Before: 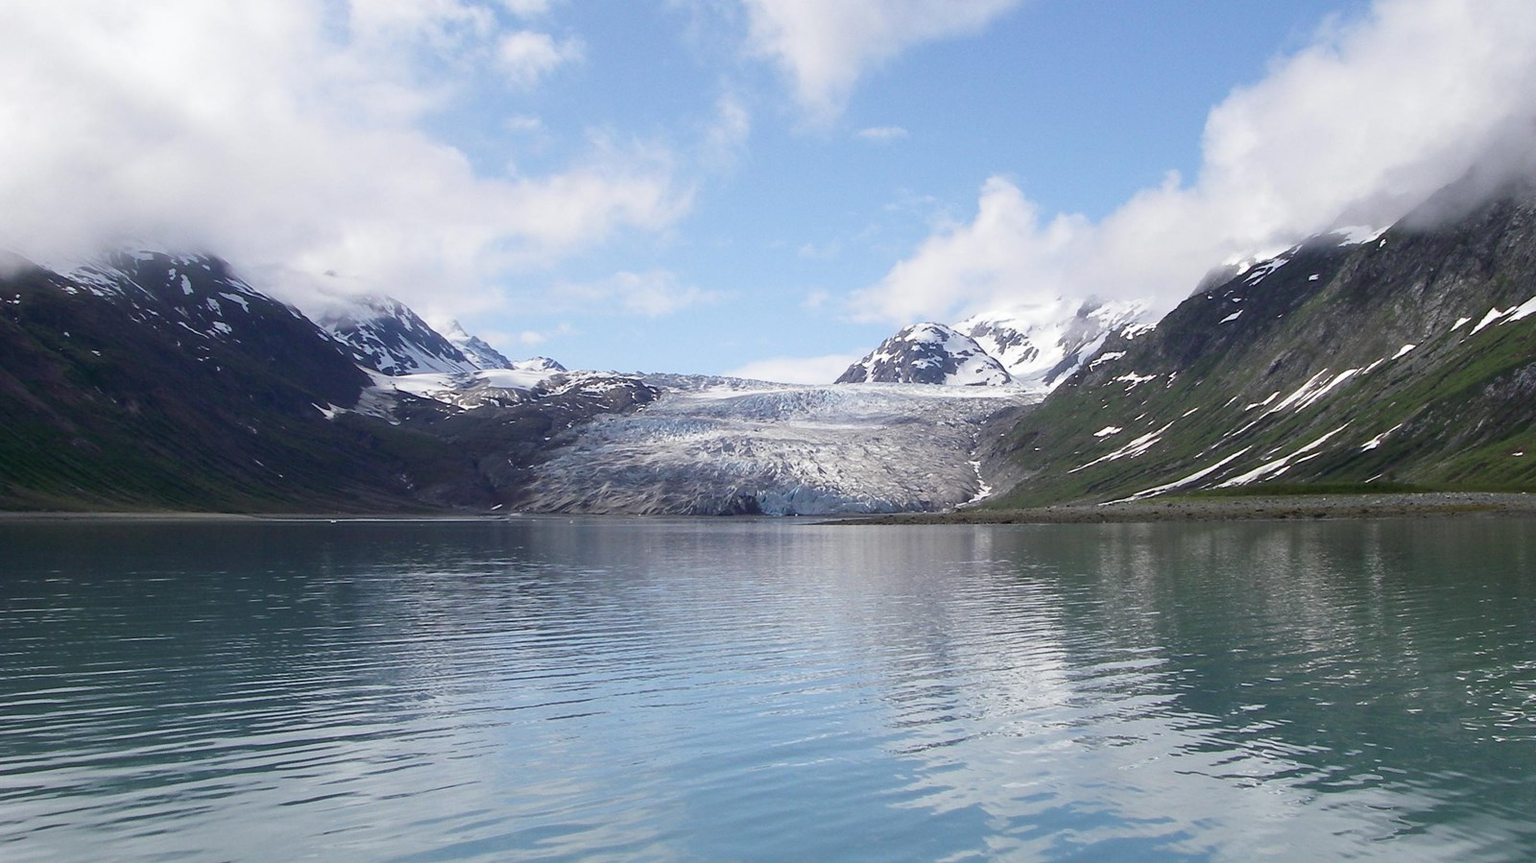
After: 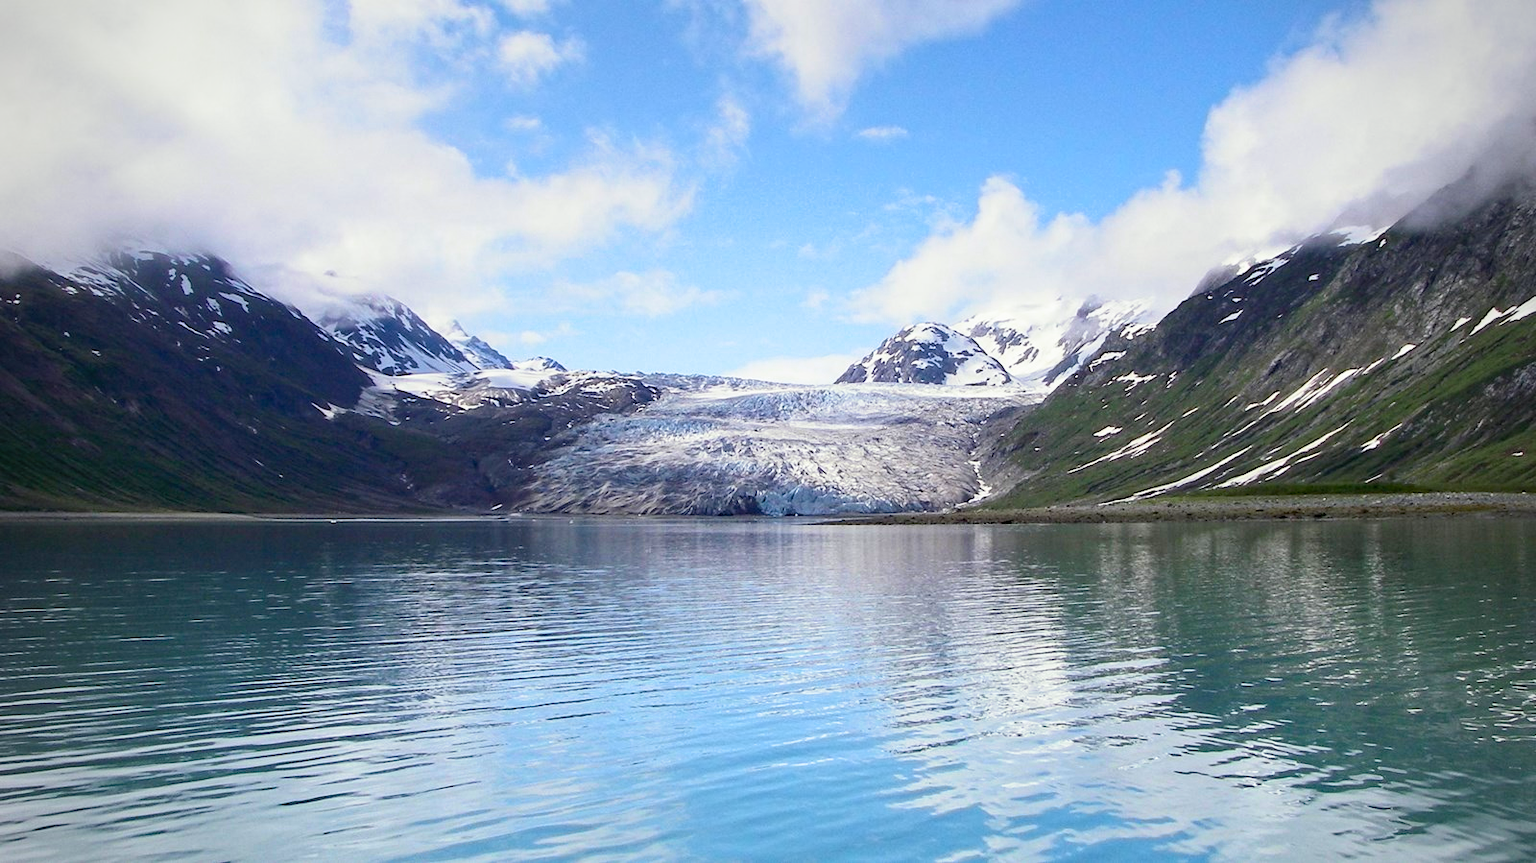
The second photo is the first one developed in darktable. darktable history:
split-toning: shadows › saturation 0.61, highlights › saturation 0.58, balance -28.74, compress 87.36%
graduated density: on, module defaults
haze removal: strength 0.29, distance 0.25, compatibility mode true, adaptive false
defringe: on, module defaults
vibrance: on, module defaults
local contrast: highlights 100%, shadows 100%, detail 120%, midtone range 0.2
contrast brightness saturation: contrast 0.24, brightness 0.26, saturation 0.39
vignetting: fall-off radius 63.6%
